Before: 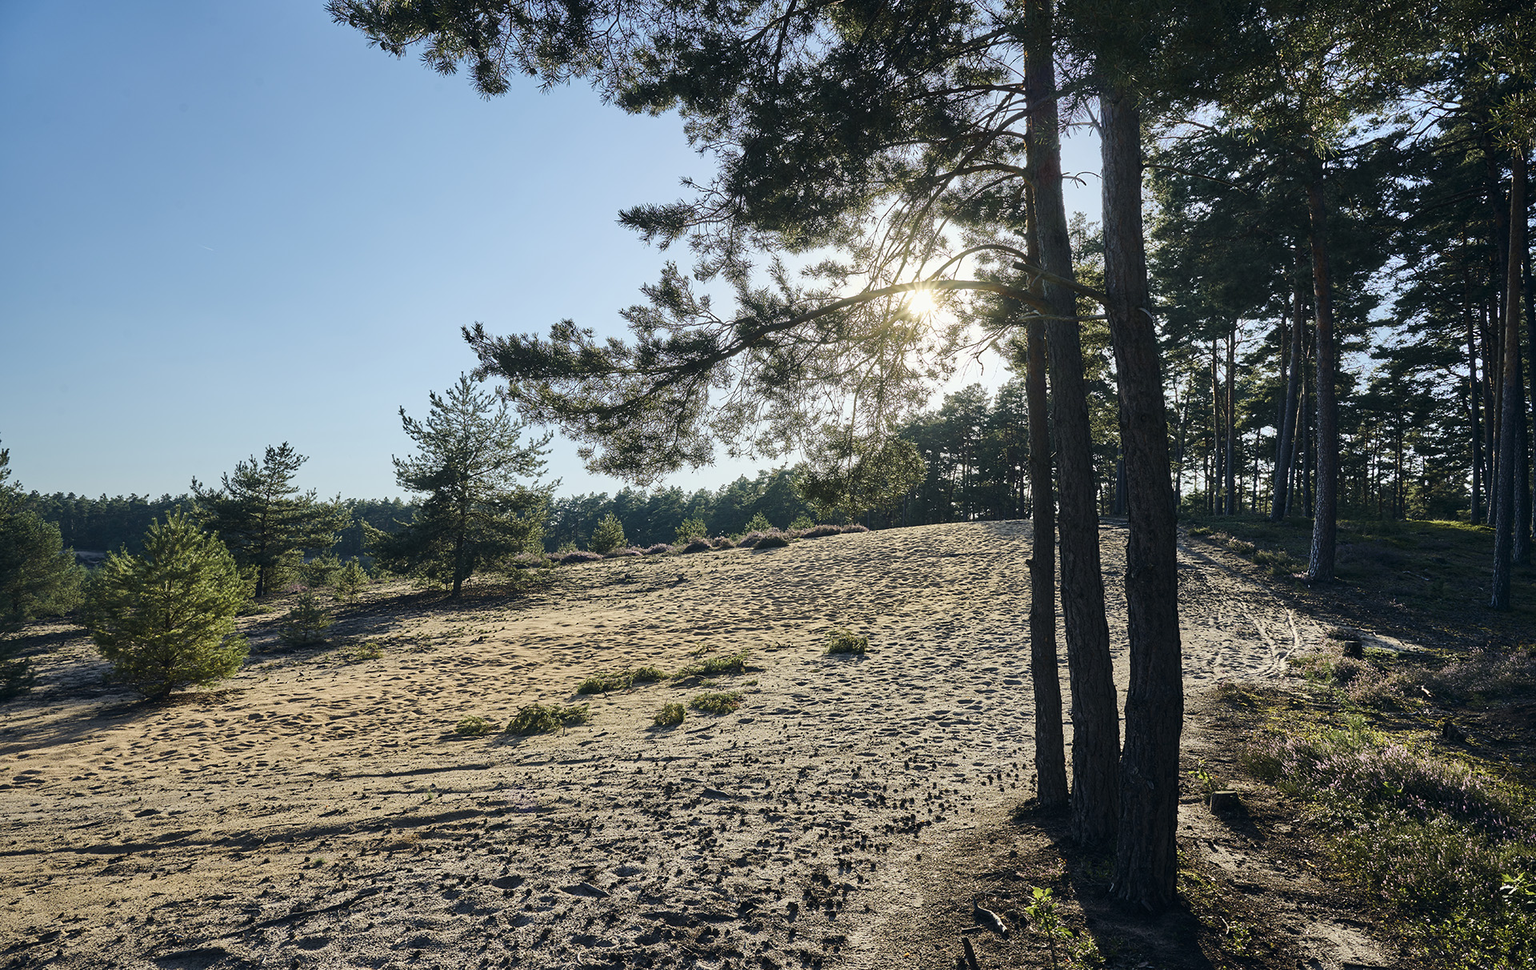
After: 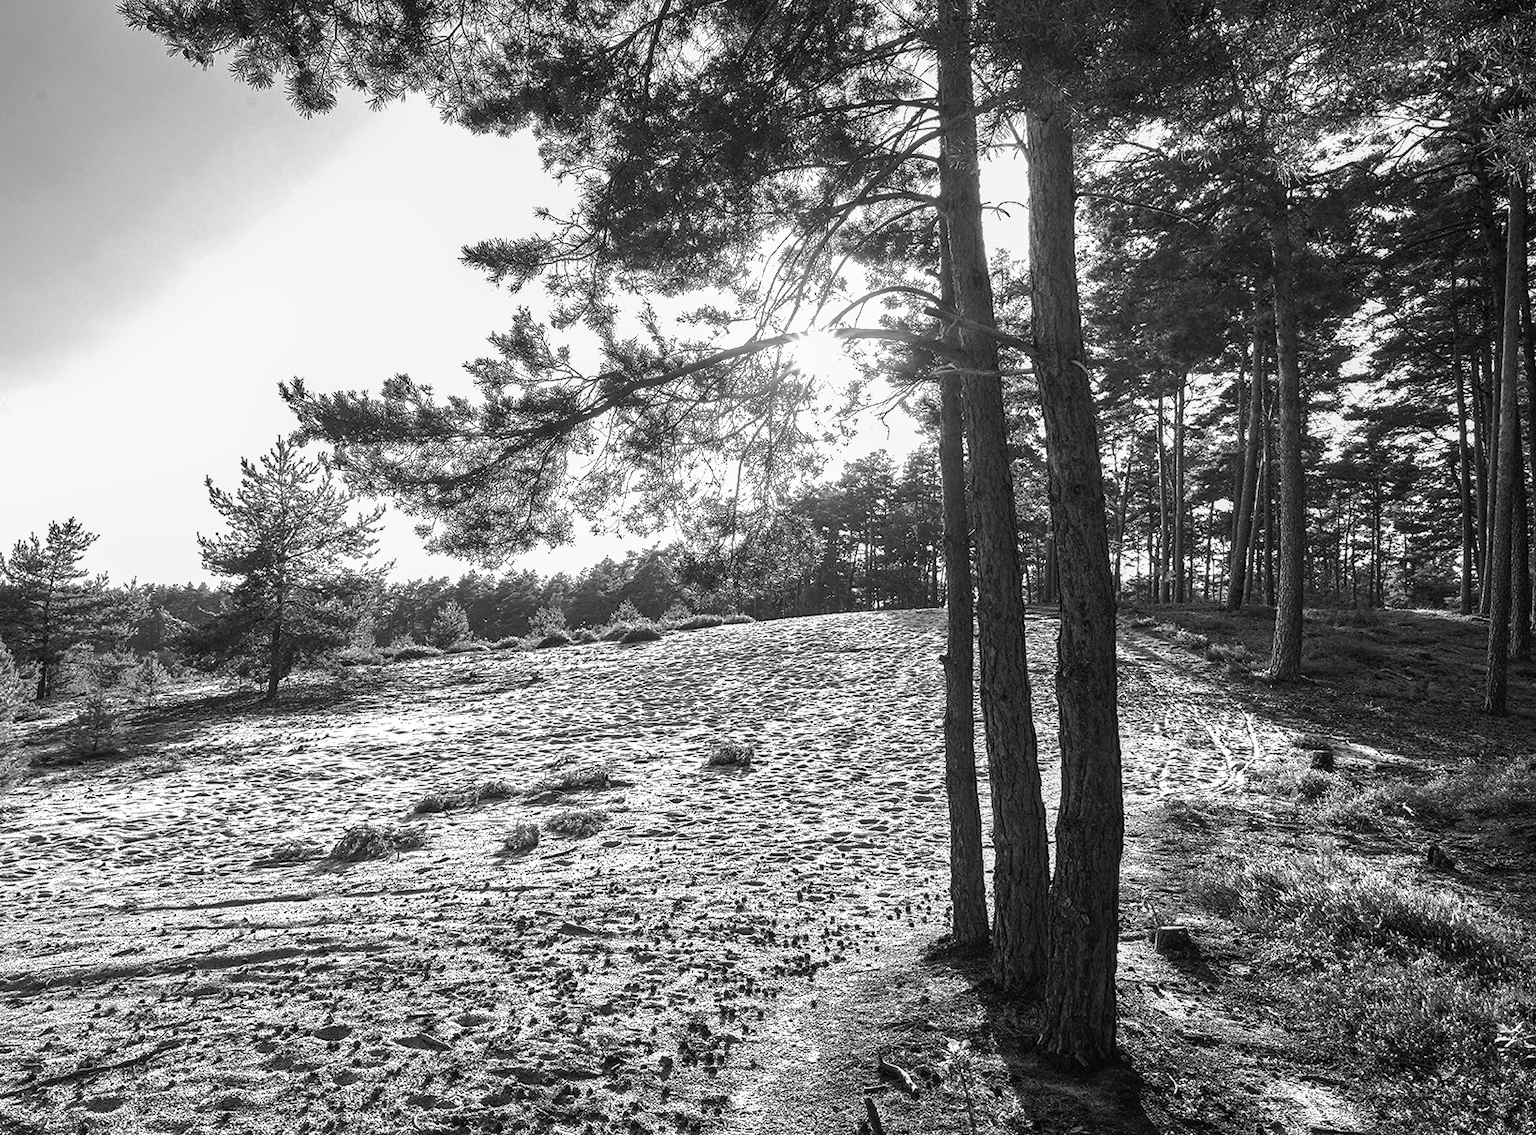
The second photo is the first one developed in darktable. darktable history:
monochrome: a 32, b 64, size 2.3
color balance rgb: perceptual saturation grading › global saturation 25%, global vibrance 10%
crop and rotate: left 14.584%
local contrast: on, module defaults
exposure: black level correction 0, exposure 0.7 EV, compensate exposure bias true, compensate highlight preservation false
shadows and highlights: shadows 40, highlights -60
